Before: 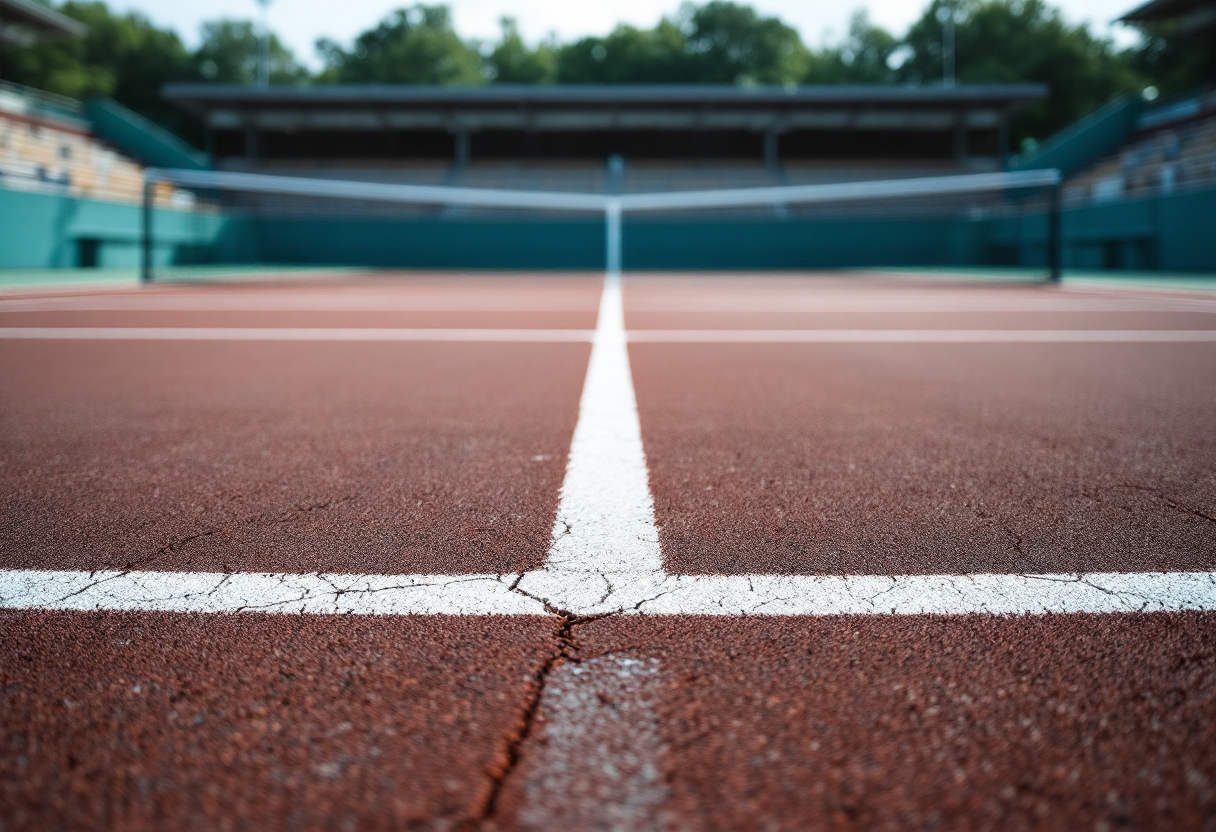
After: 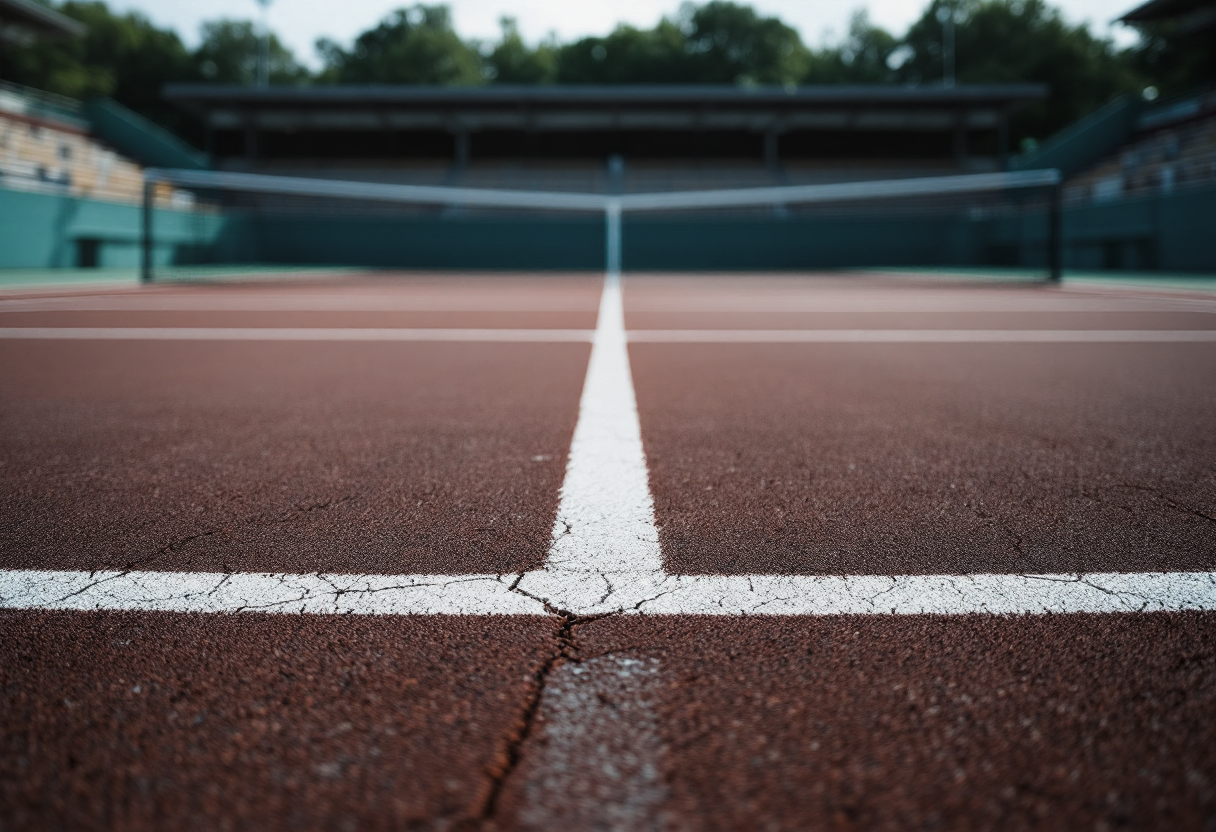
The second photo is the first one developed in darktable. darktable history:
contrast equalizer: y [[0.439, 0.44, 0.442, 0.457, 0.493, 0.498], [0.5 ×6], [0.5 ×6], [0 ×6], [0 ×6]], mix 0.59
contrast brightness saturation: contrast -0.08, brightness -0.04, saturation -0.11
levels: levels [0.029, 0.545, 0.971]
